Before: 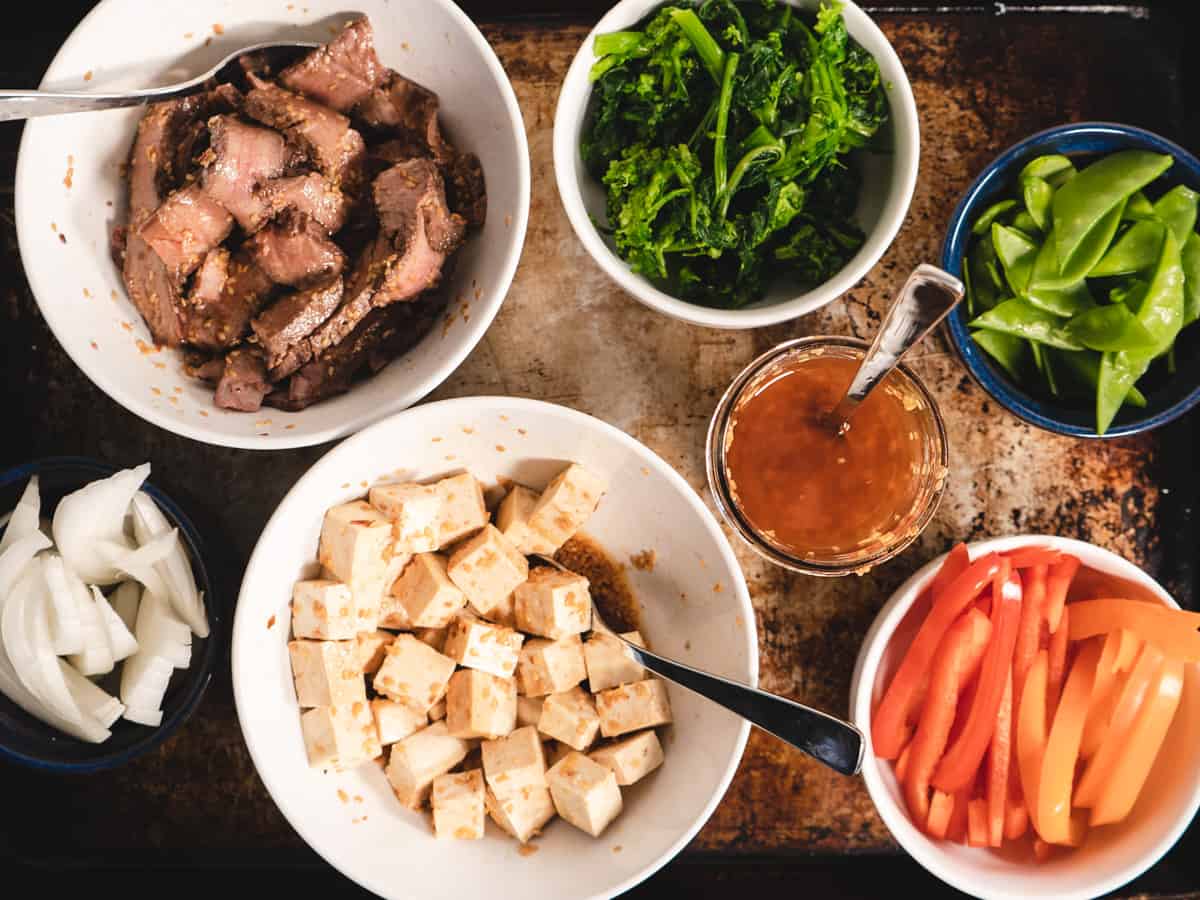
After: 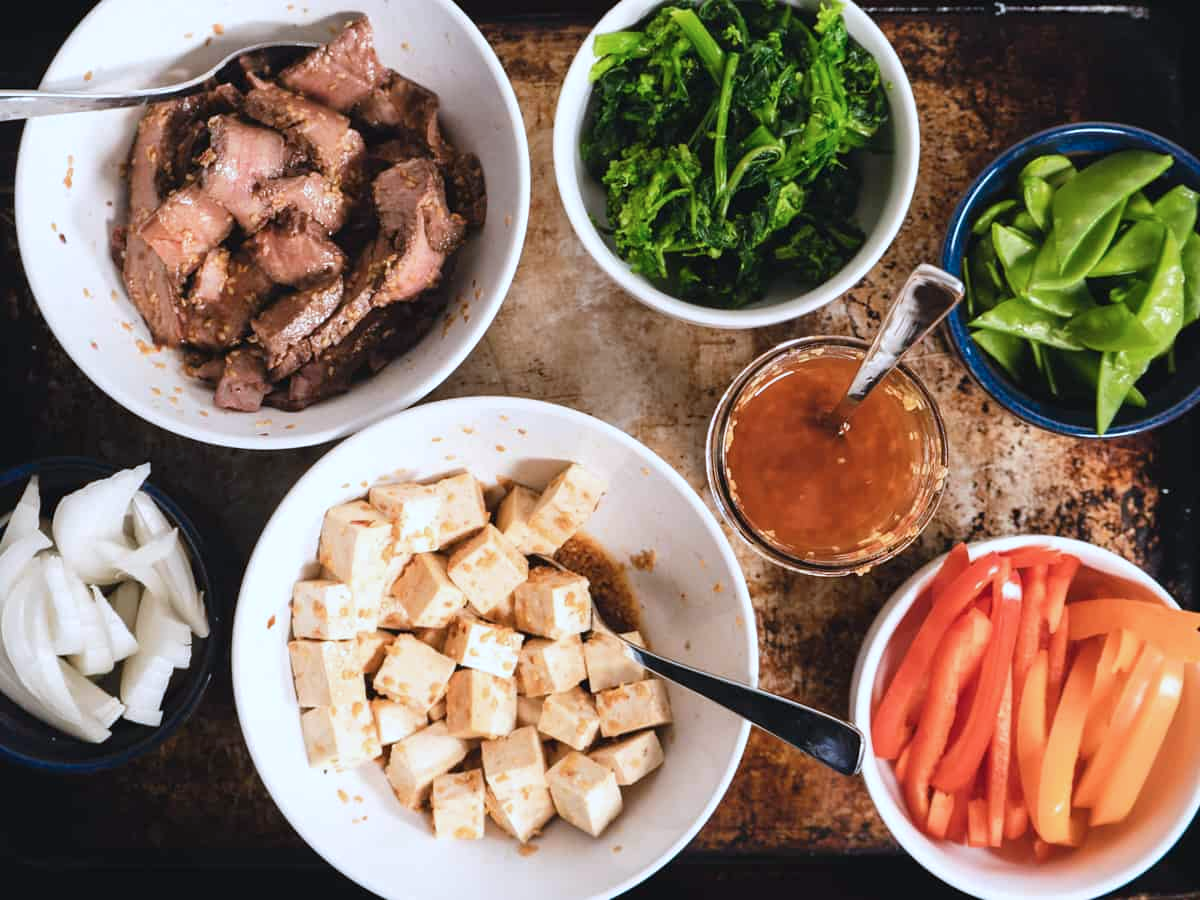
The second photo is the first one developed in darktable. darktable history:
color calibration: x 0.37, y 0.382, temperature 4313.45 K
